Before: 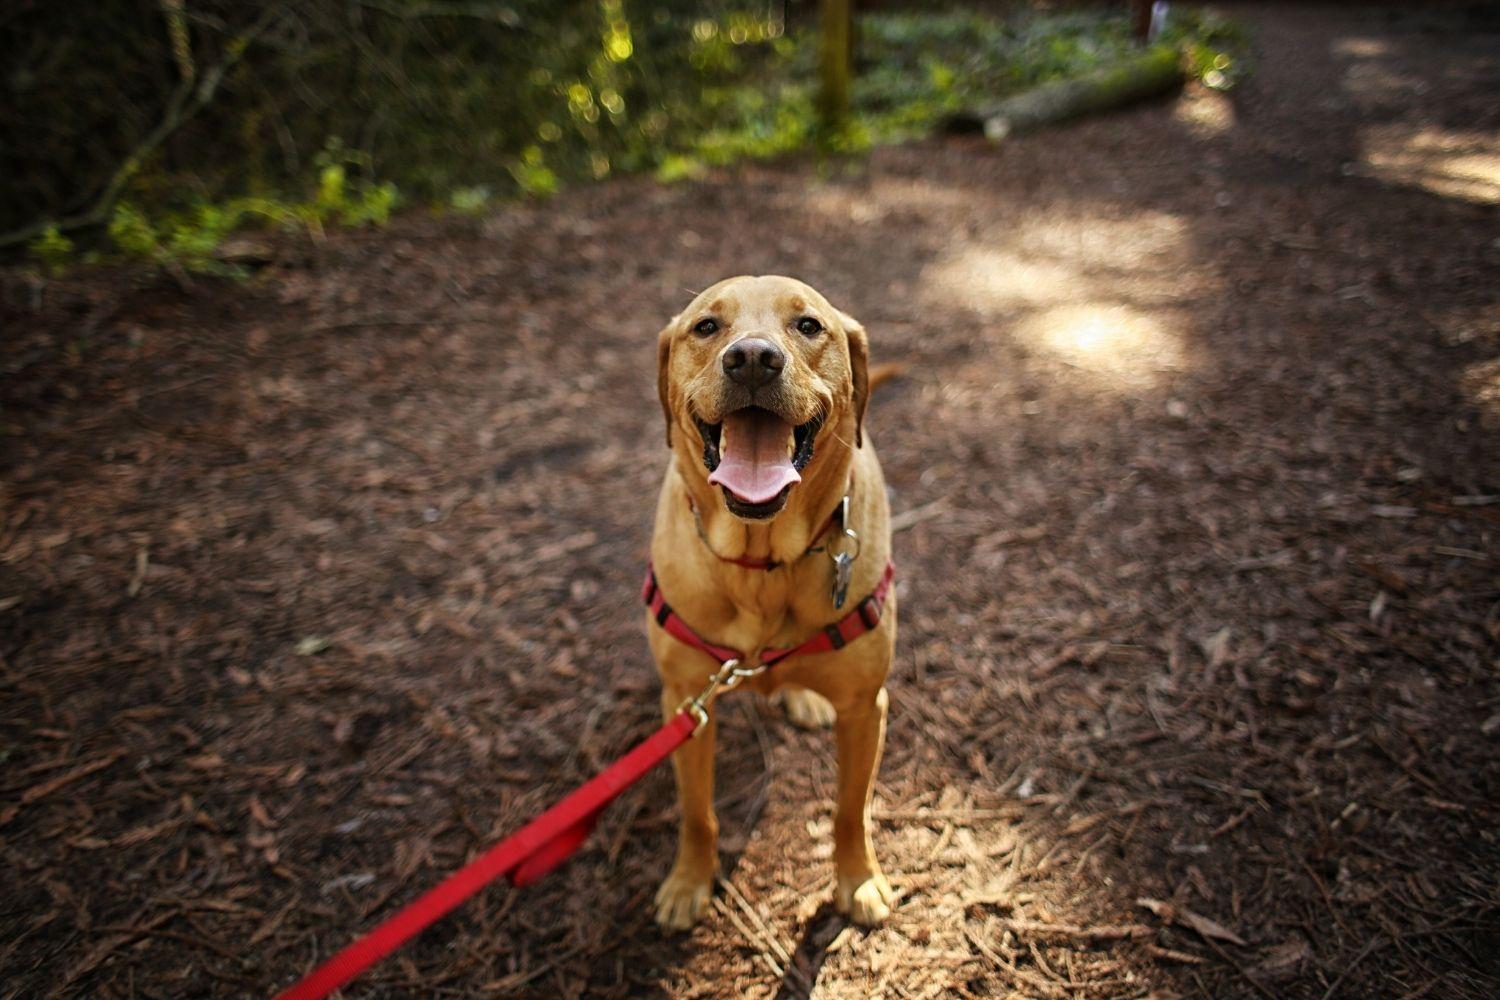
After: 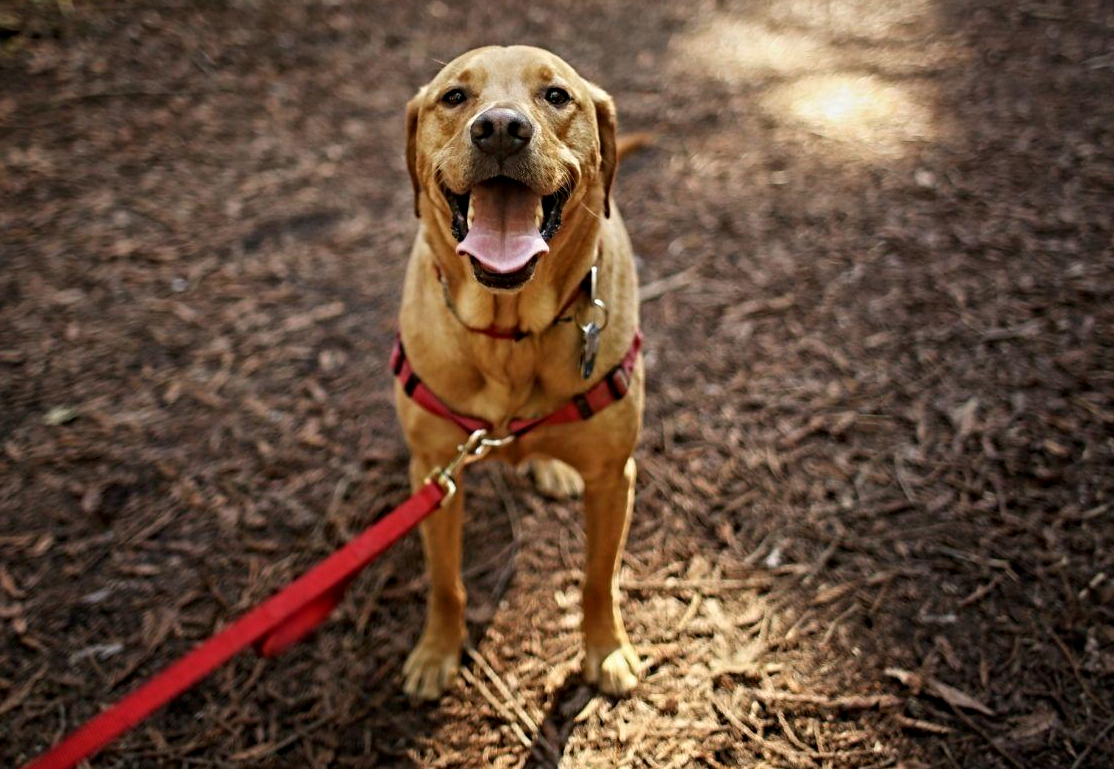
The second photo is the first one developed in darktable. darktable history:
crop: left 16.848%, top 23.095%, right 8.875%
exposure: black level correction 0.001, exposure -0.123 EV, compensate highlight preservation false
contrast equalizer: octaves 7, y [[0.5, 0.5, 0.501, 0.63, 0.504, 0.5], [0.5 ×6], [0.5 ×6], [0 ×6], [0 ×6]]
